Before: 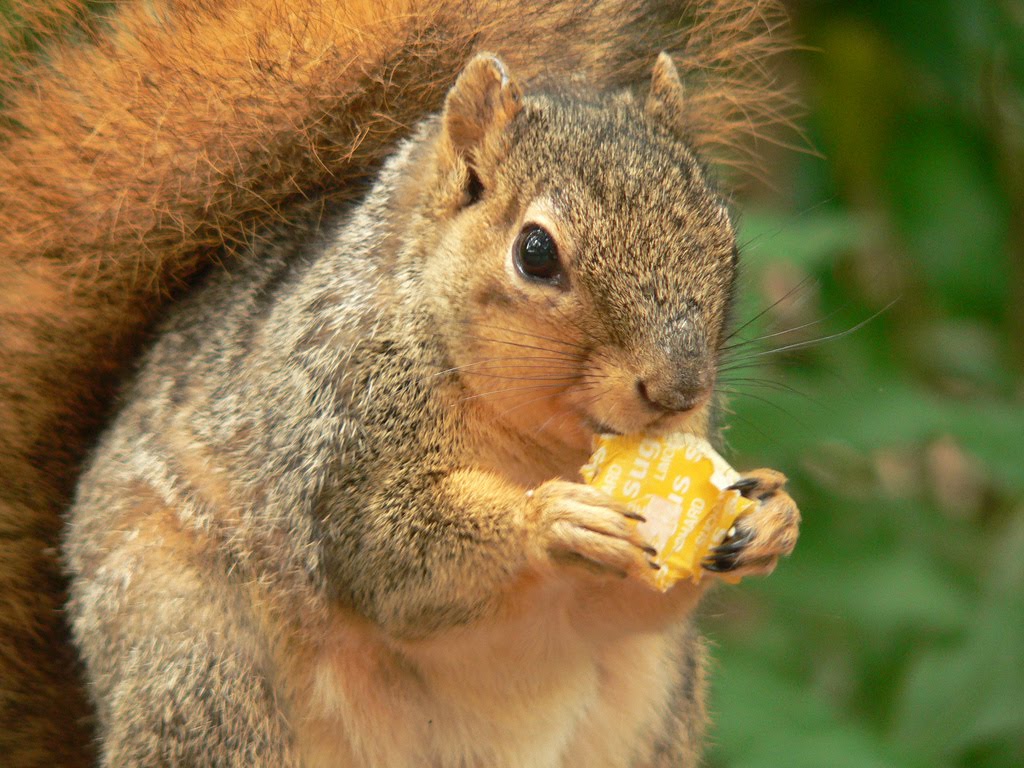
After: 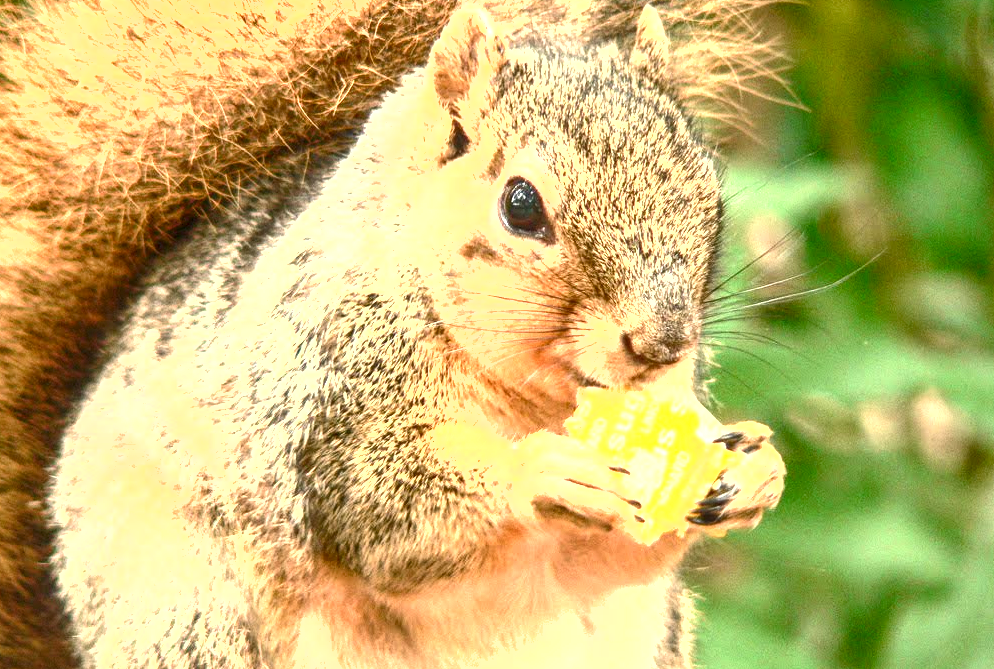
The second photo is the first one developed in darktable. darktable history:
crop: left 1.507%, top 6.147%, right 1.379%, bottom 6.637%
exposure: exposure 1.5 EV, compensate highlight preservation false
local contrast: highlights 61%, detail 143%, midtone range 0.428
shadows and highlights: shadows 29.61, highlights -30.47, low approximation 0.01, soften with gaussian
color balance rgb: shadows lift › chroma 1%, shadows lift › hue 28.8°, power › hue 60°, highlights gain › chroma 1%, highlights gain › hue 60°, global offset › luminance 0.25%, perceptual saturation grading › highlights -20%, perceptual saturation grading › shadows 20%, perceptual brilliance grading › highlights 10%, perceptual brilliance grading › shadows -5%, global vibrance 19.67%
